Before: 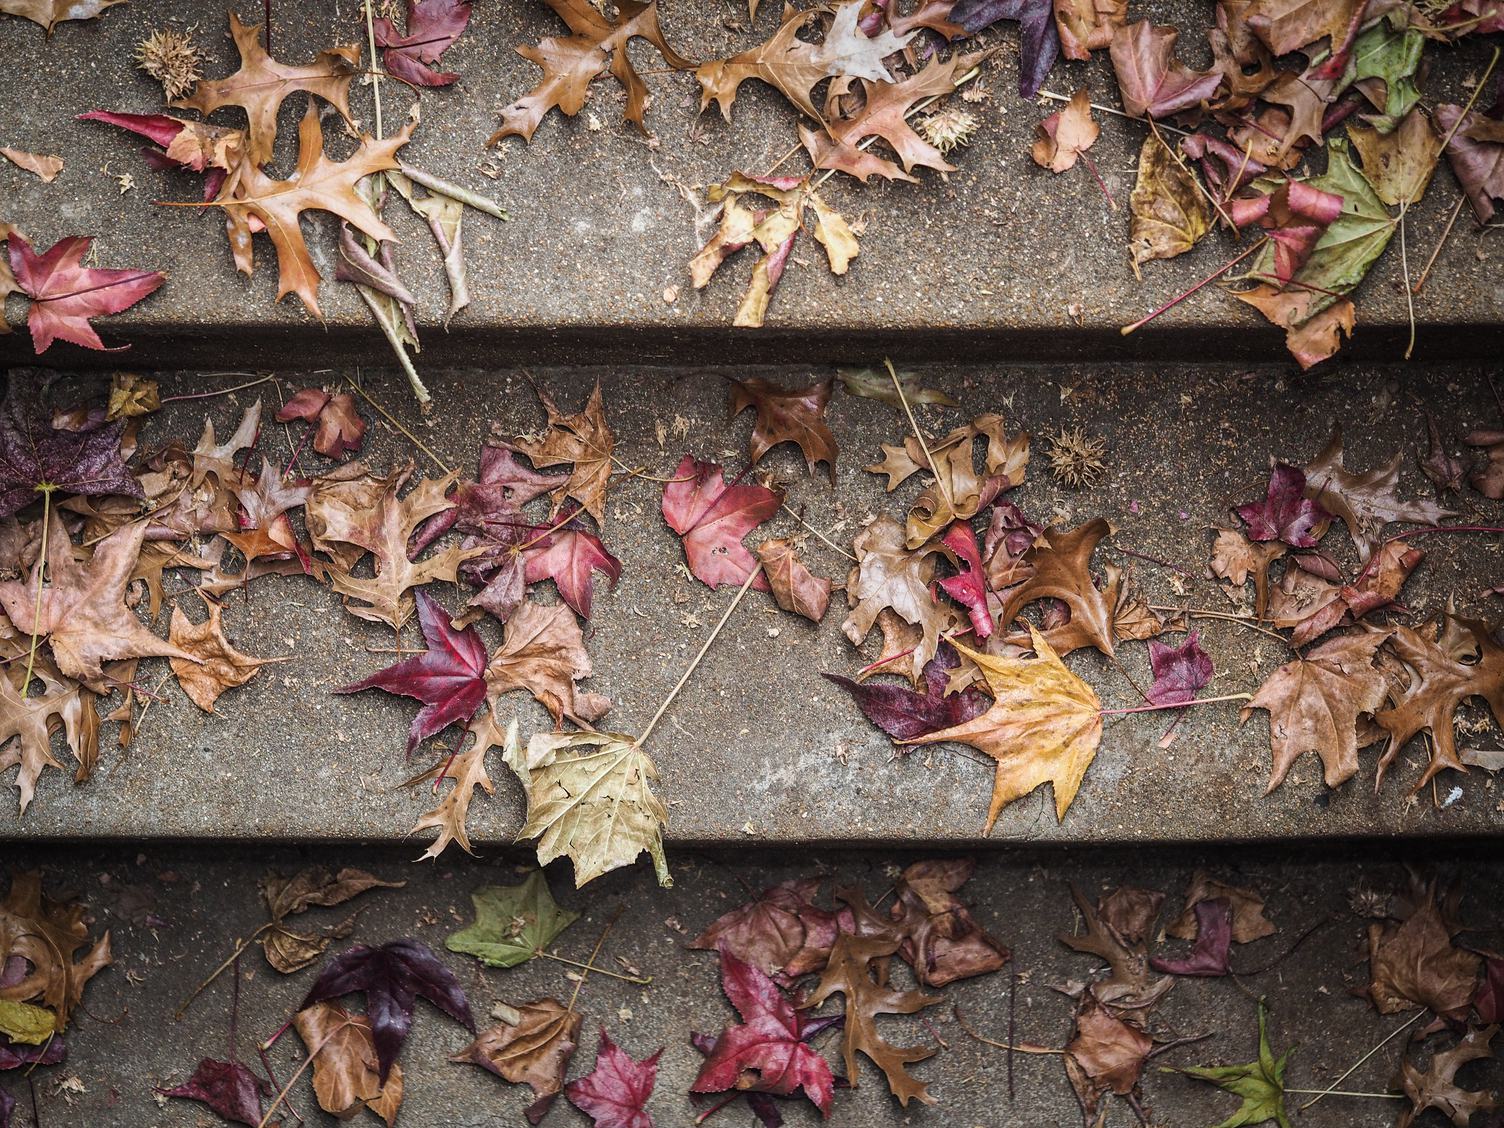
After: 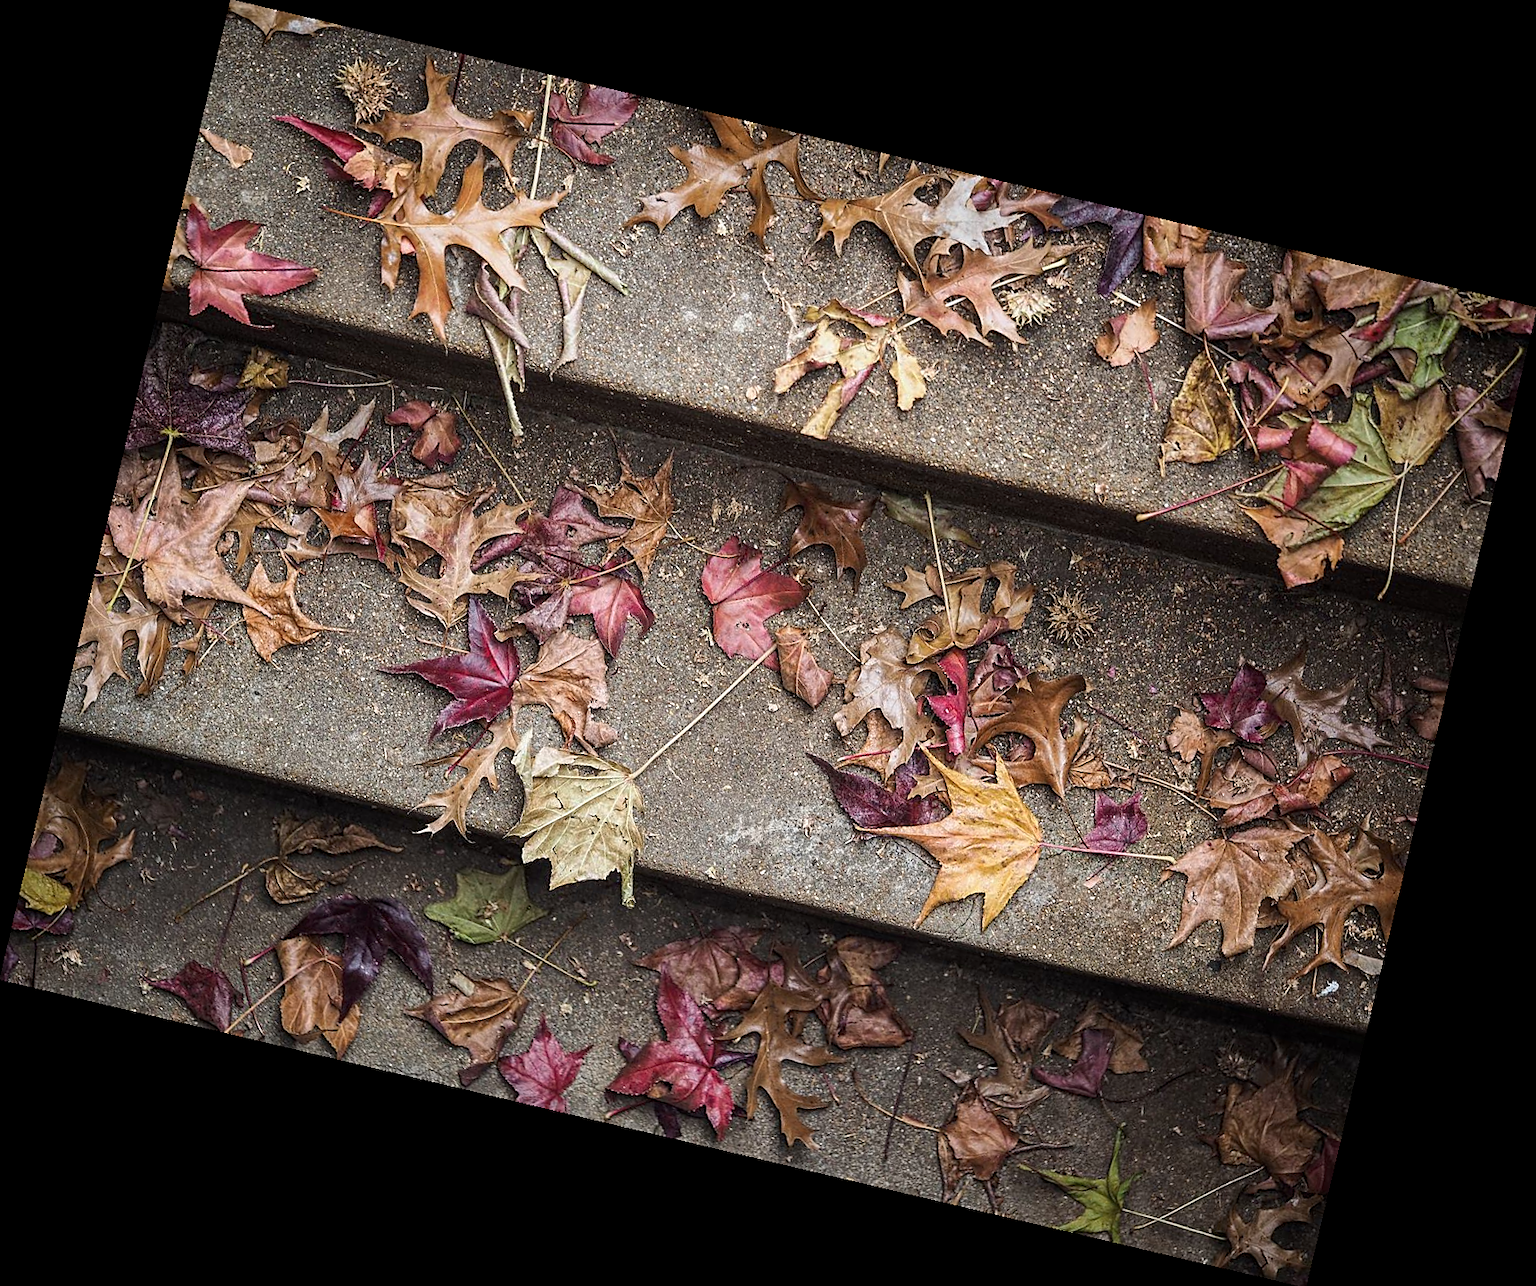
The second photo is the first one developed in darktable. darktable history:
sharpen: radius 1.967
exposure: black level correction 0.001, compensate highlight preservation false
rotate and perspective: rotation 13.27°, automatic cropping off
